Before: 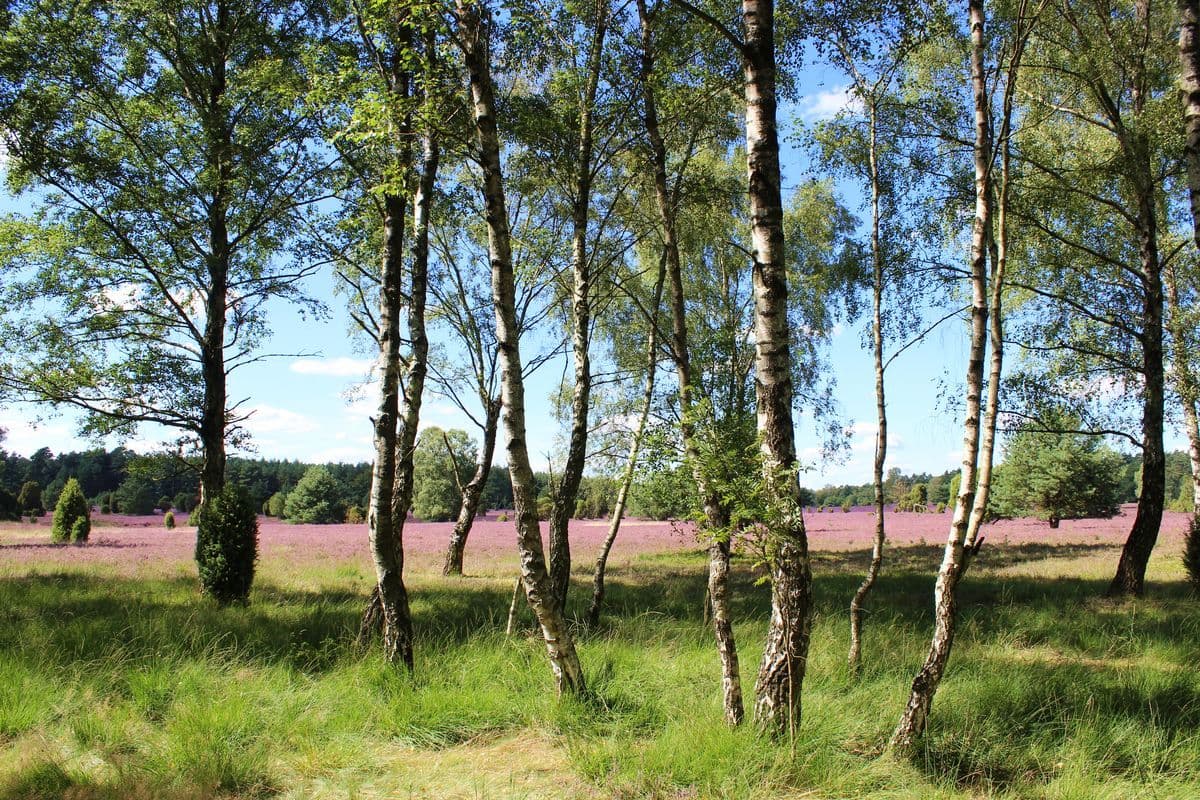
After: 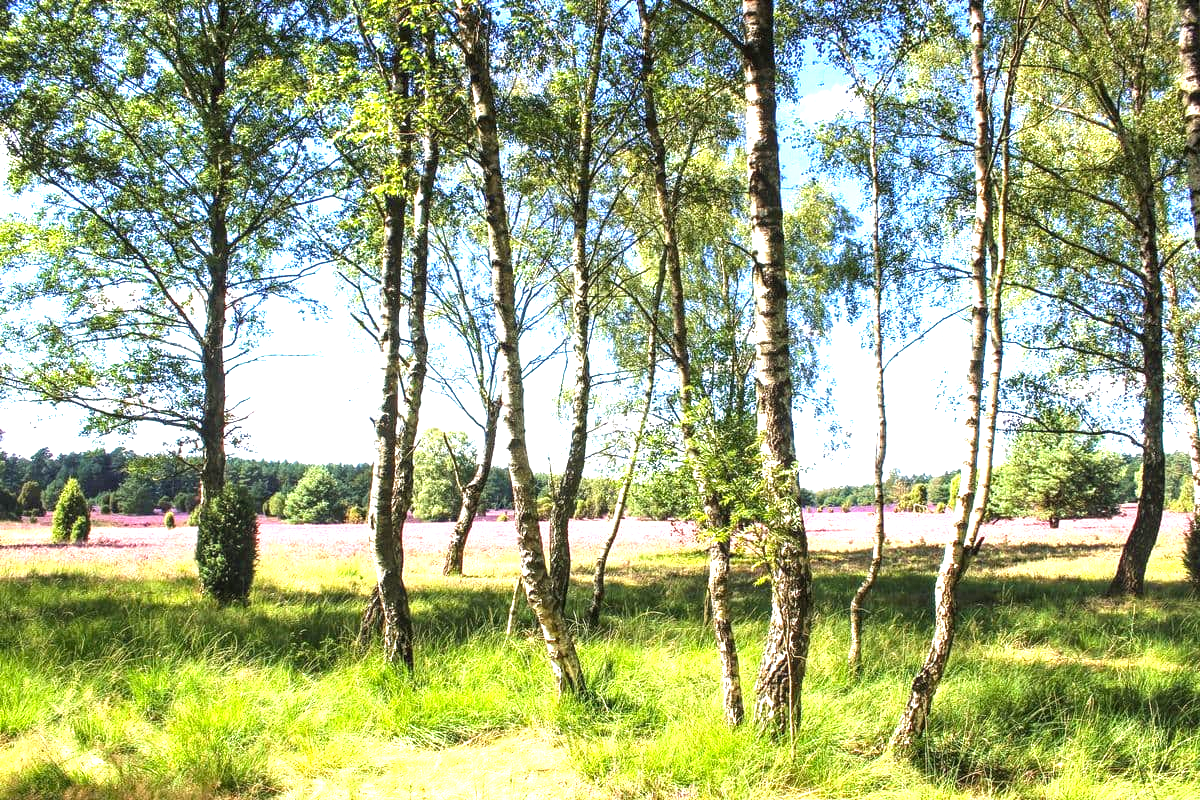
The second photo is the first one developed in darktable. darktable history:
local contrast: on, module defaults
color balance rgb: perceptual saturation grading › global saturation -3.667%, perceptual brilliance grading › global brilliance 18.584%, global vibrance 20%
exposure: exposure 0.729 EV, compensate exposure bias true, compensate highlight preservation false
